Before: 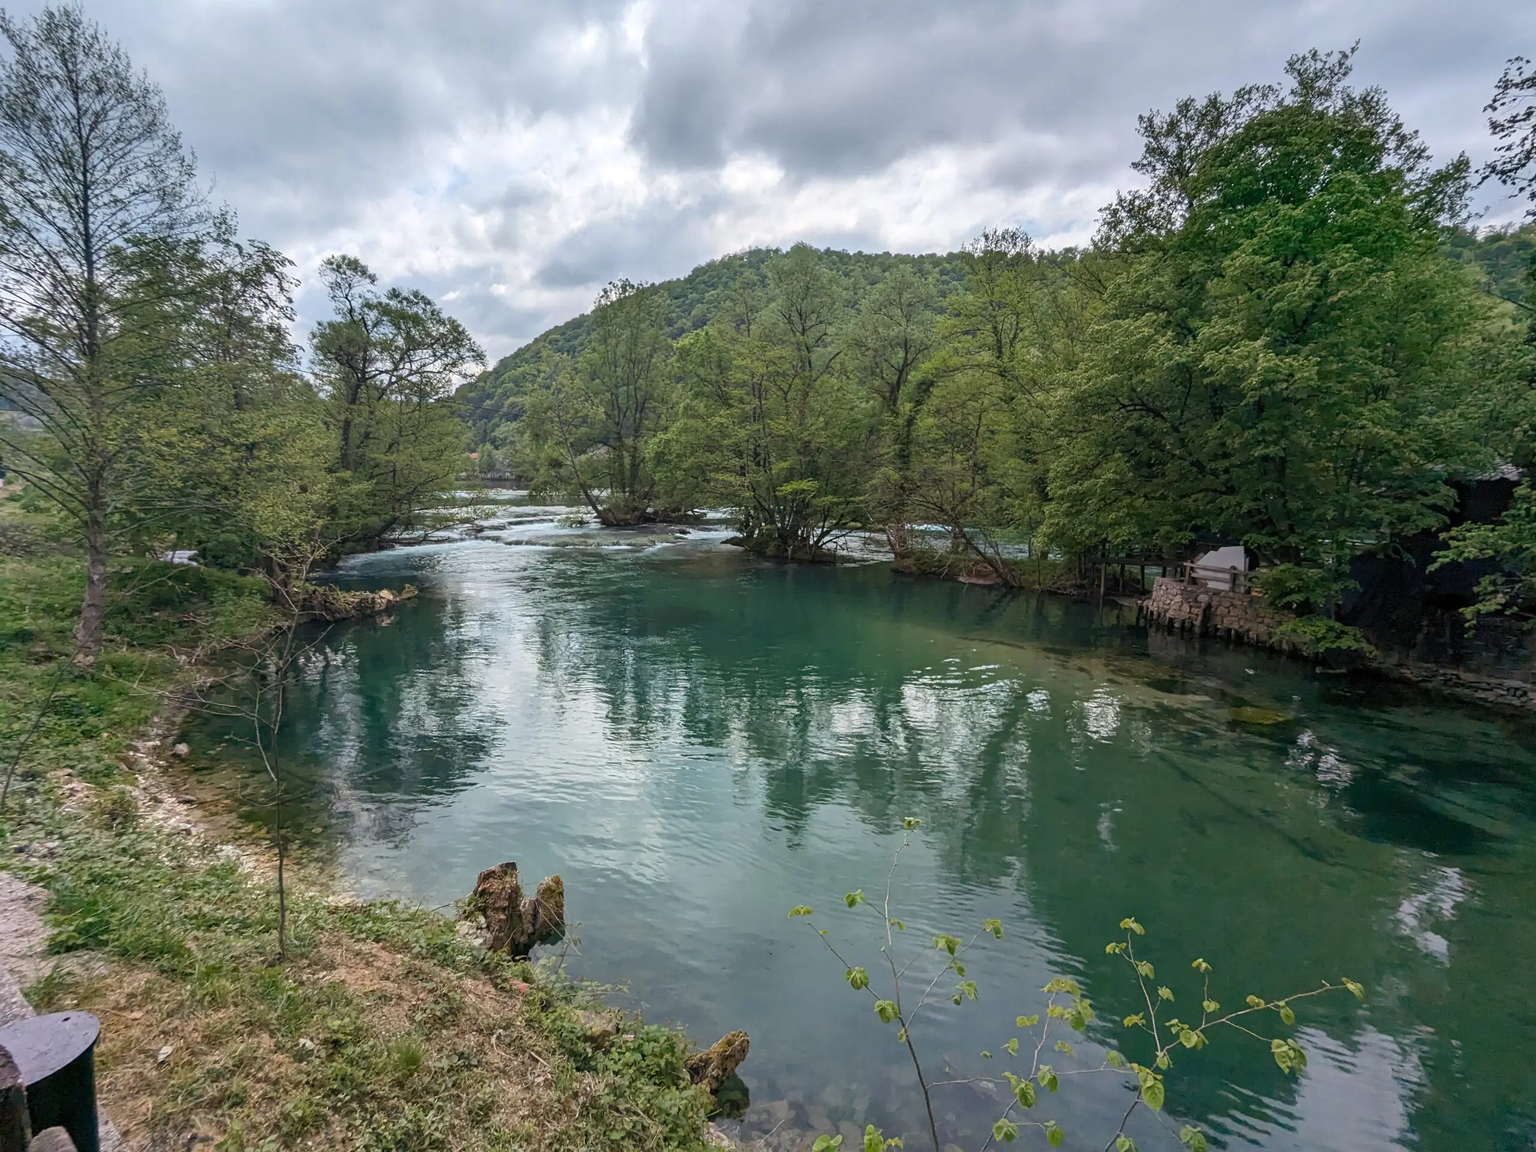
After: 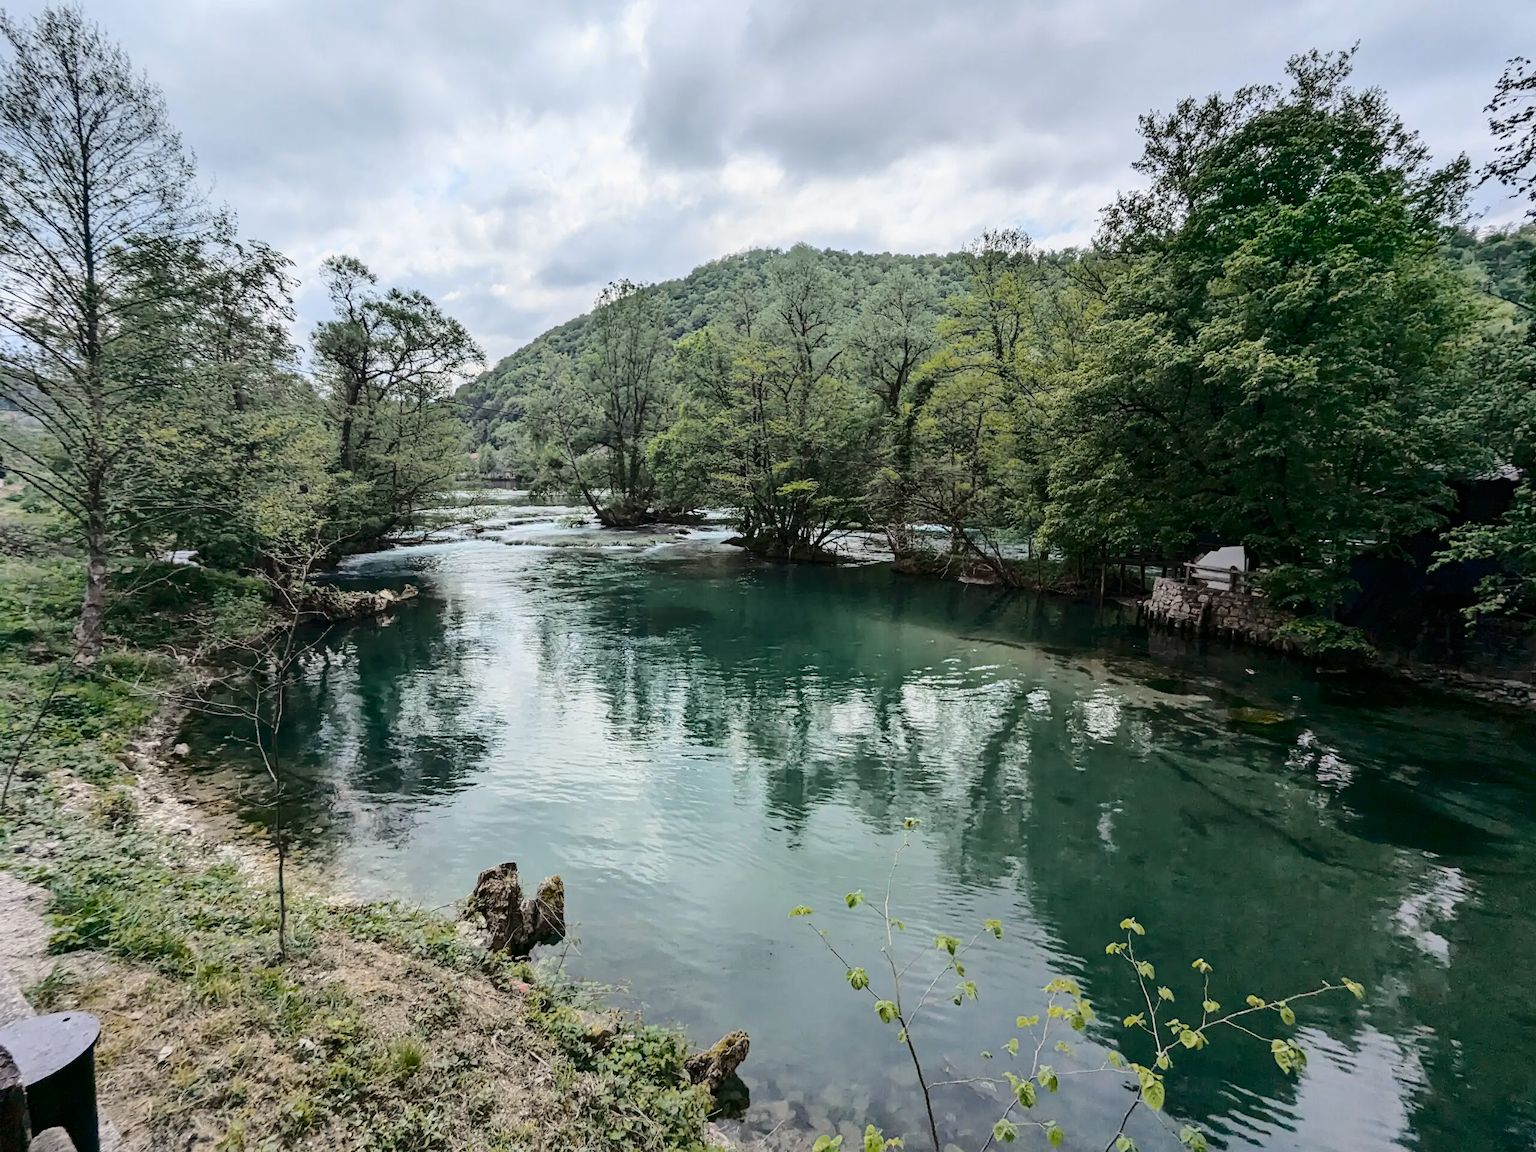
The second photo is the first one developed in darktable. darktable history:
tone curve: curves: ch0 [(0, 0) (0.094, 0.039) (0.243, 0.155) (0.411, 0.482) (0.479, 0.583) (0.654, 0.742) (0.793, 0.851) (0.994, 0.974)]; ch1 [(0, 0) (0.161, 0.092) (0.35, 0.33) (0.392, 0.392) (0.456, 0.456) (0.505, 0.502) (0.537, 0.518) (0.553, 0.53) (0.573, 0.569) (0.718, 0.718) (1, 1)]; ch2 [(0, 0) (0.346, 0.362) (0.411, 0.412) (0.502, 0.502) (0.531, 0.521) (0.576, 0.553) (0.615, 0.621) (1, 1)], color space Lab, independent channels, preserve colors none
